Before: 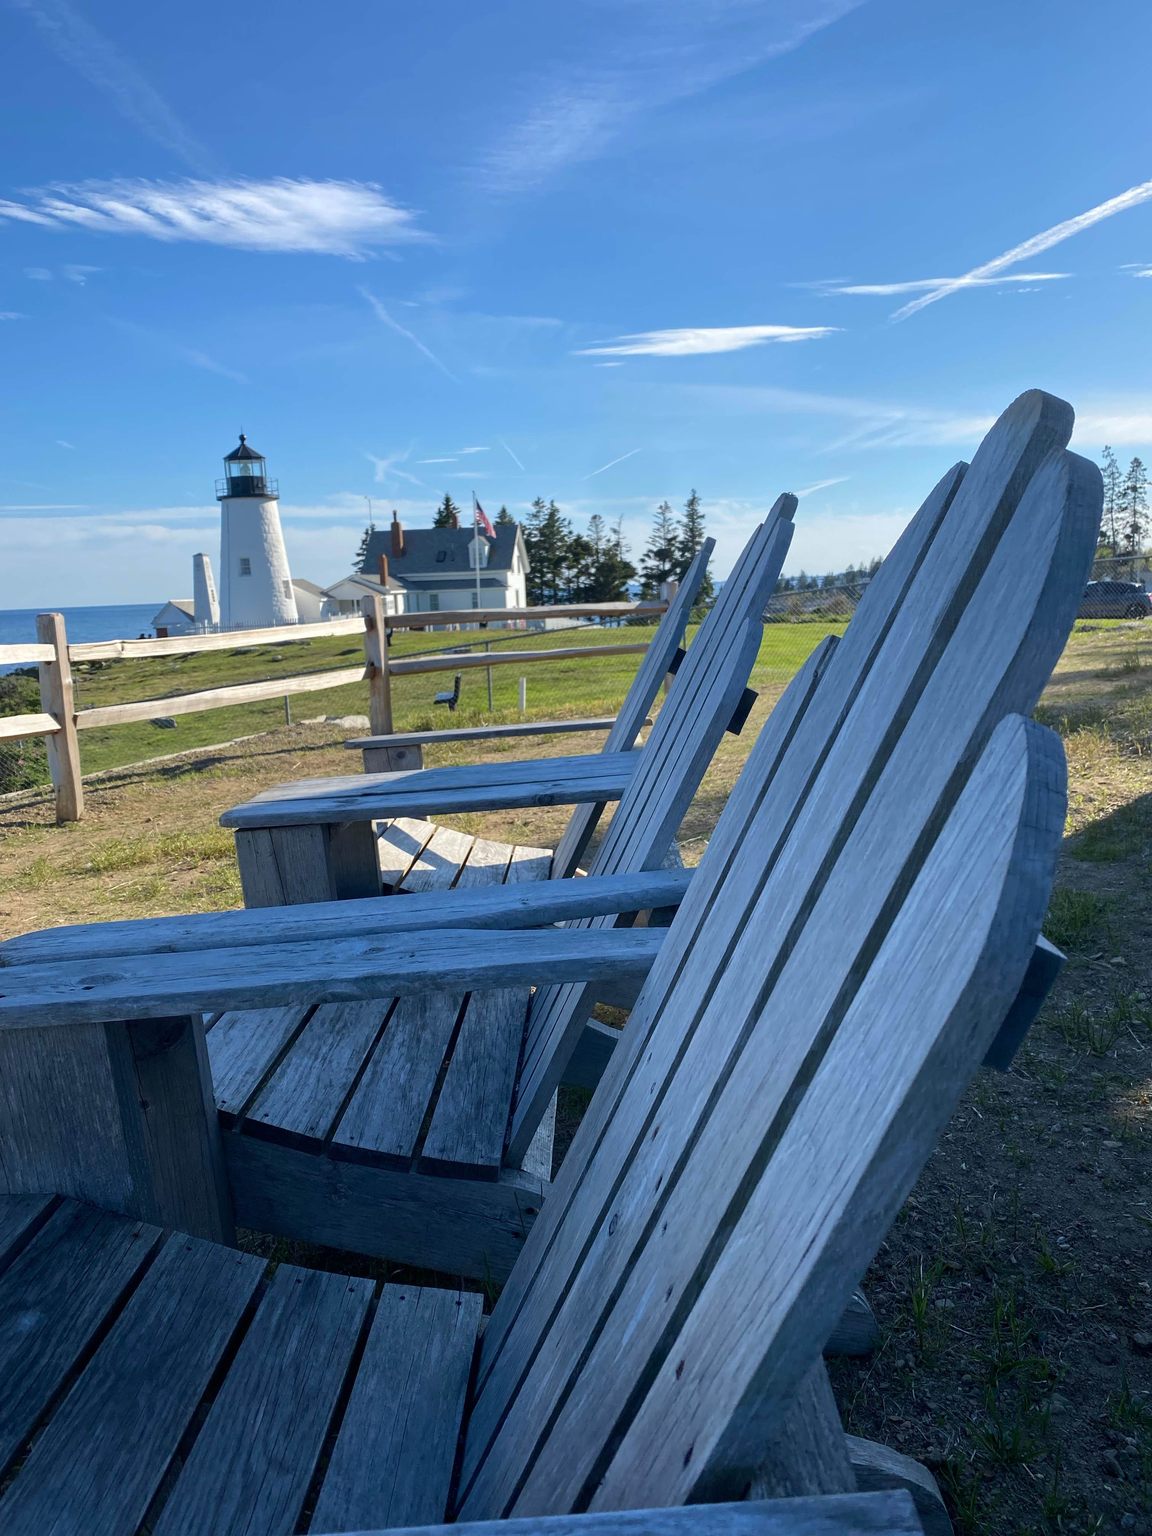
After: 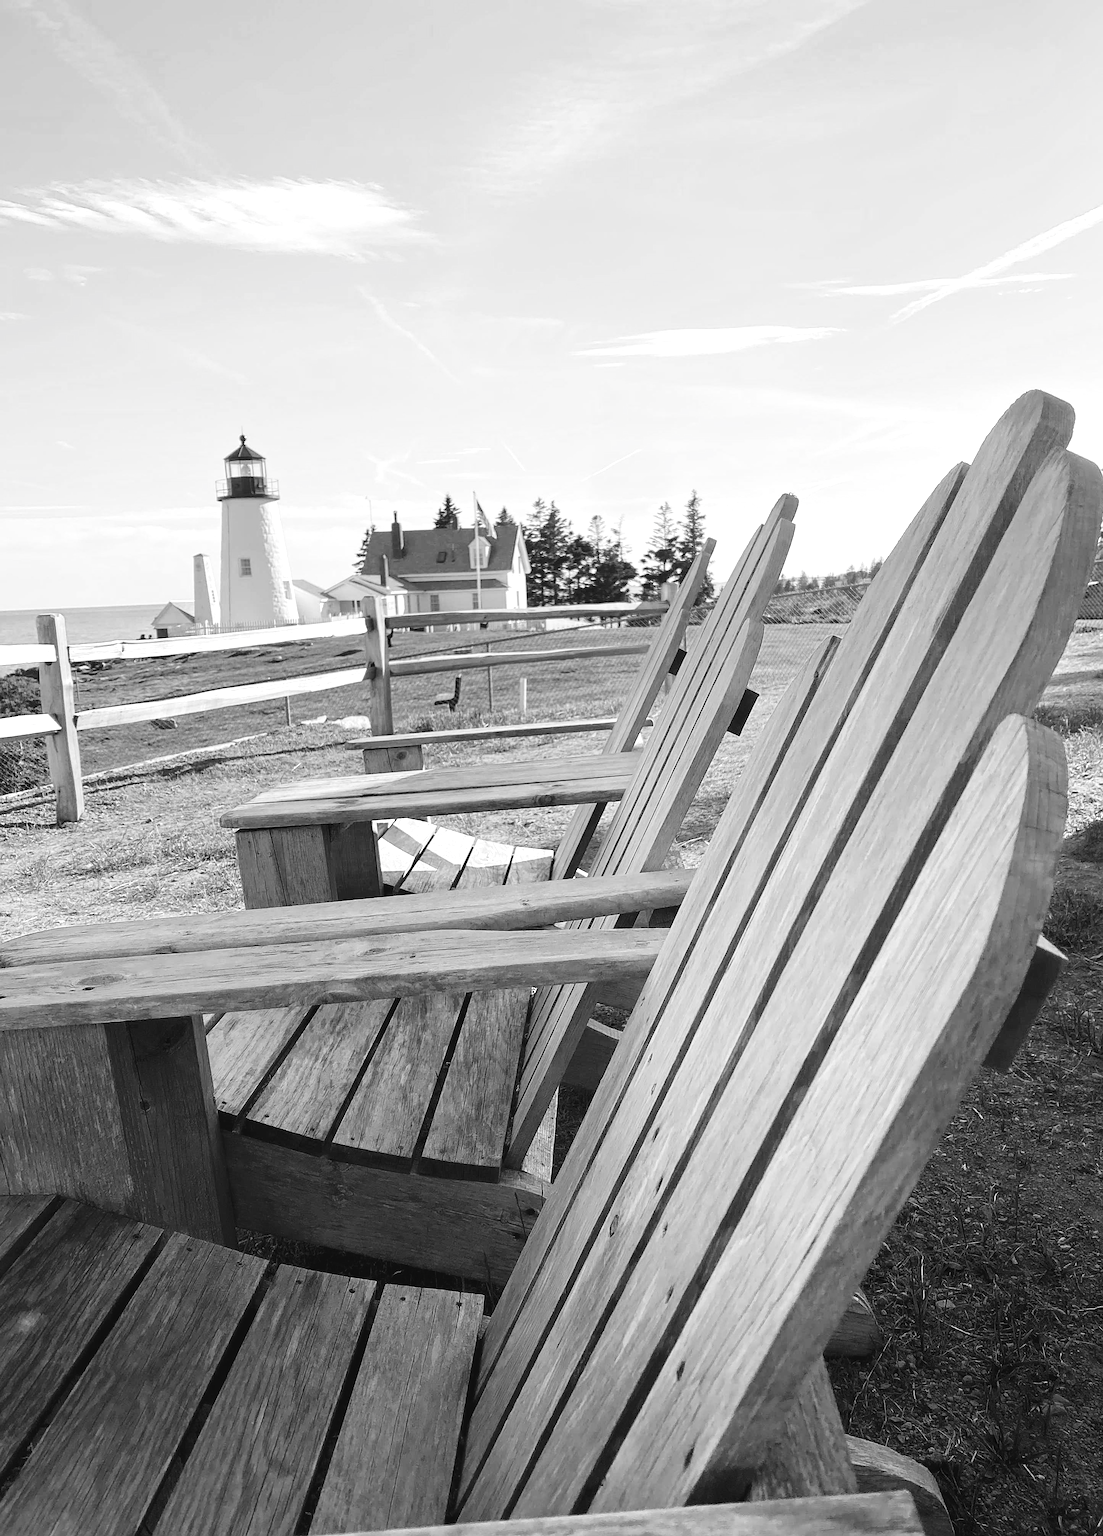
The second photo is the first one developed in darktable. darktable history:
crop: right 4.226%, bottom 0.031%
exposure: black level correction 0, exposure 0.693 EV, compensate exposure bias true, compensate highlight preservation false
sharpen: on, module defaults
tone curve: curves: ch0 [(0, 0) (0.003, 0.04) (0.011, 0.04) (0.025, 0.043) (0.044, 0.049) (0.069, 0.066) (0.1, 0.095) (0.136, 0.121) (0.177, 0.154) (0.224, 0.211) (0.277, 0.281) (0.335, 0.358) (0.399, 0.452) (0.468, 0.54) (0.543, 0.628) (0.623, 0.721) (0.709, 0.801) (0.801, 0.883) (0.898, 0.948) (1, 1)], preserve colors none
color calibration: output gray [0.246, 0.254, 0.501, 0], gray › normalize channels true, illuminant same as pipeline (D50), adaptation XYZ, x 0.346, y 0.358, temperature 5017.24 K, gamut compression 0.022
